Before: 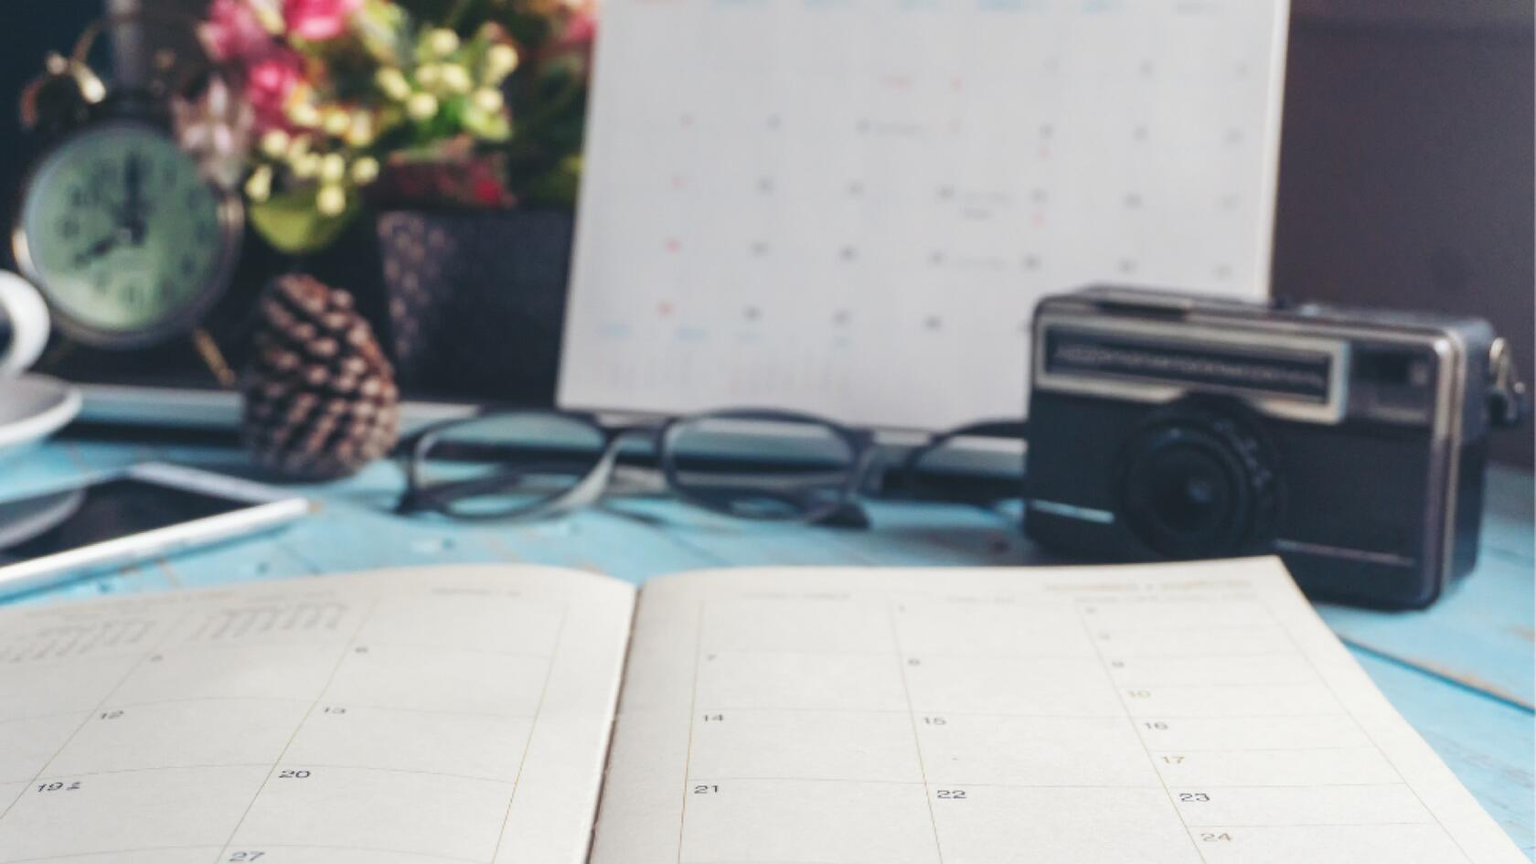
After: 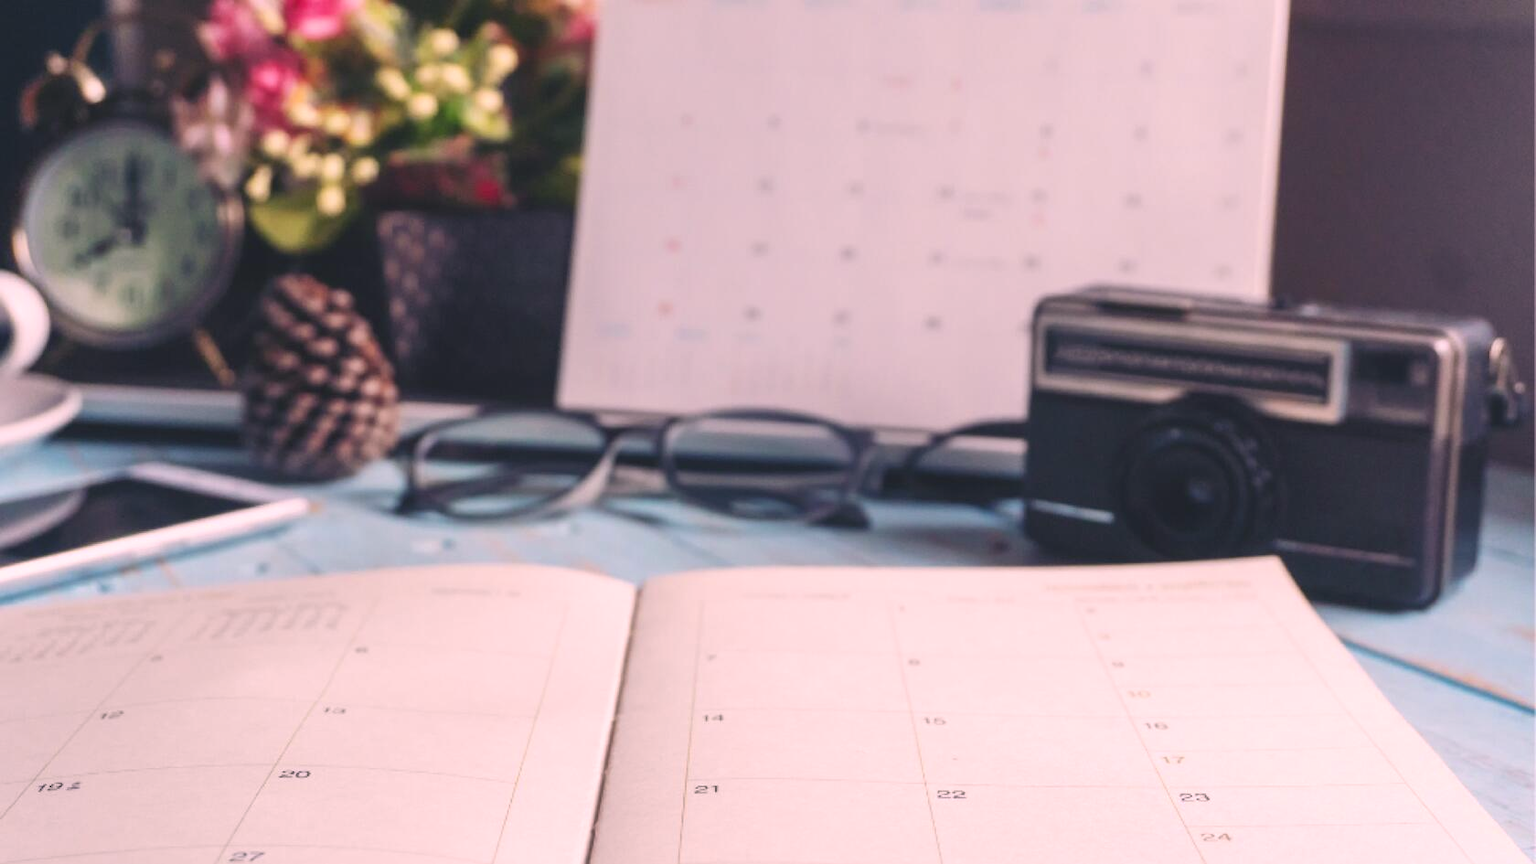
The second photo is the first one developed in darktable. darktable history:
color correction: highlights a* 14.52, highlights b* 4.84
white balance: red 1.009, blue 1.027
